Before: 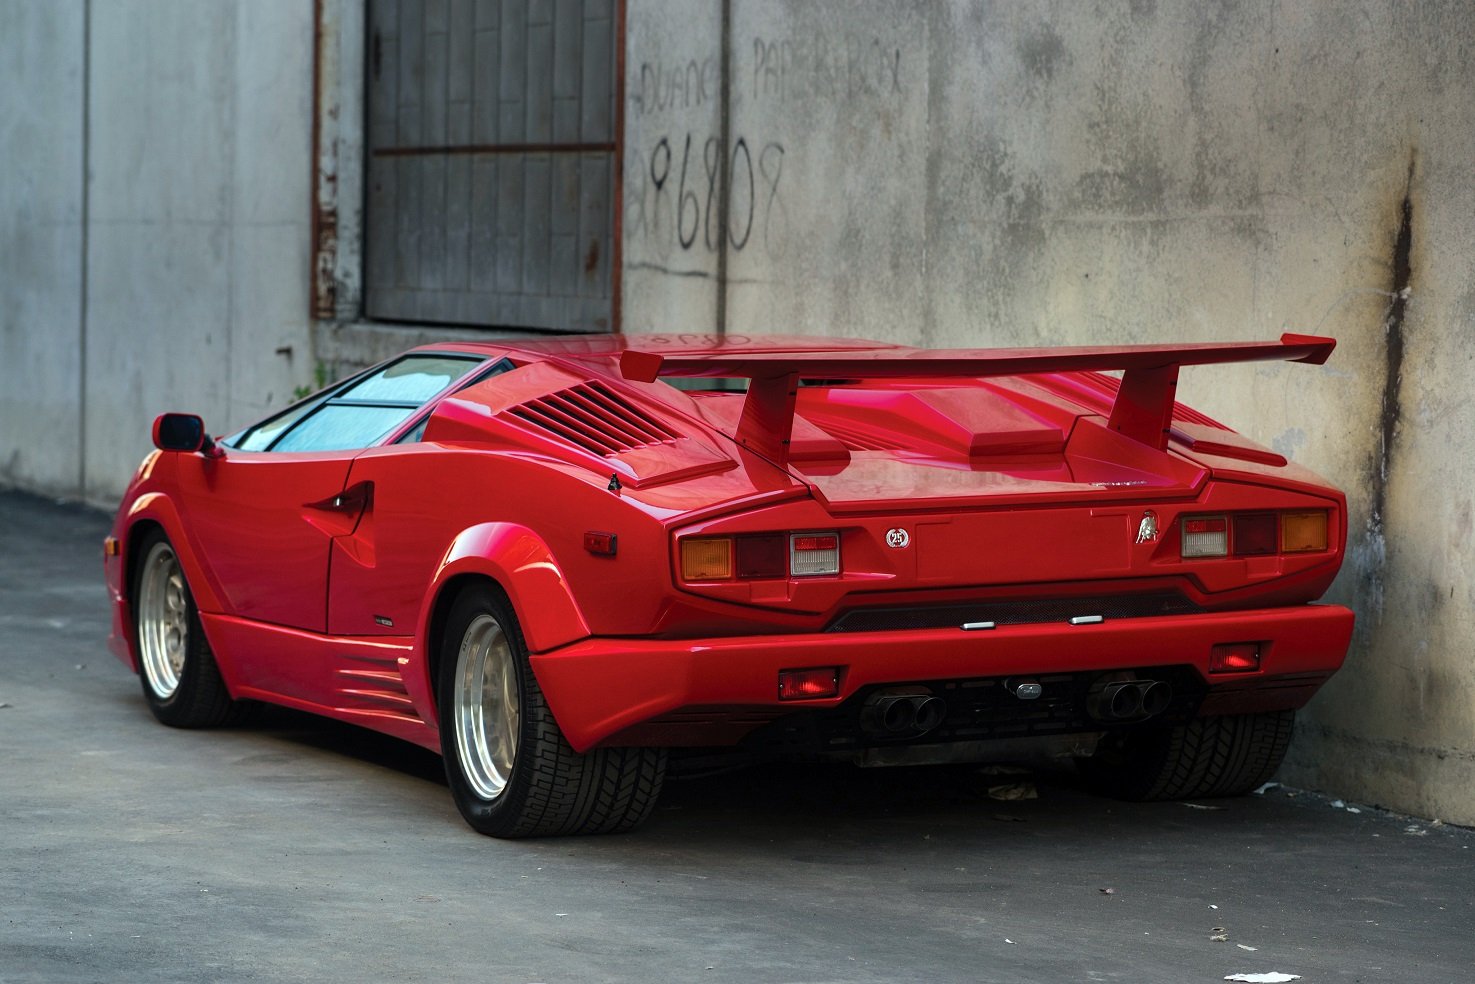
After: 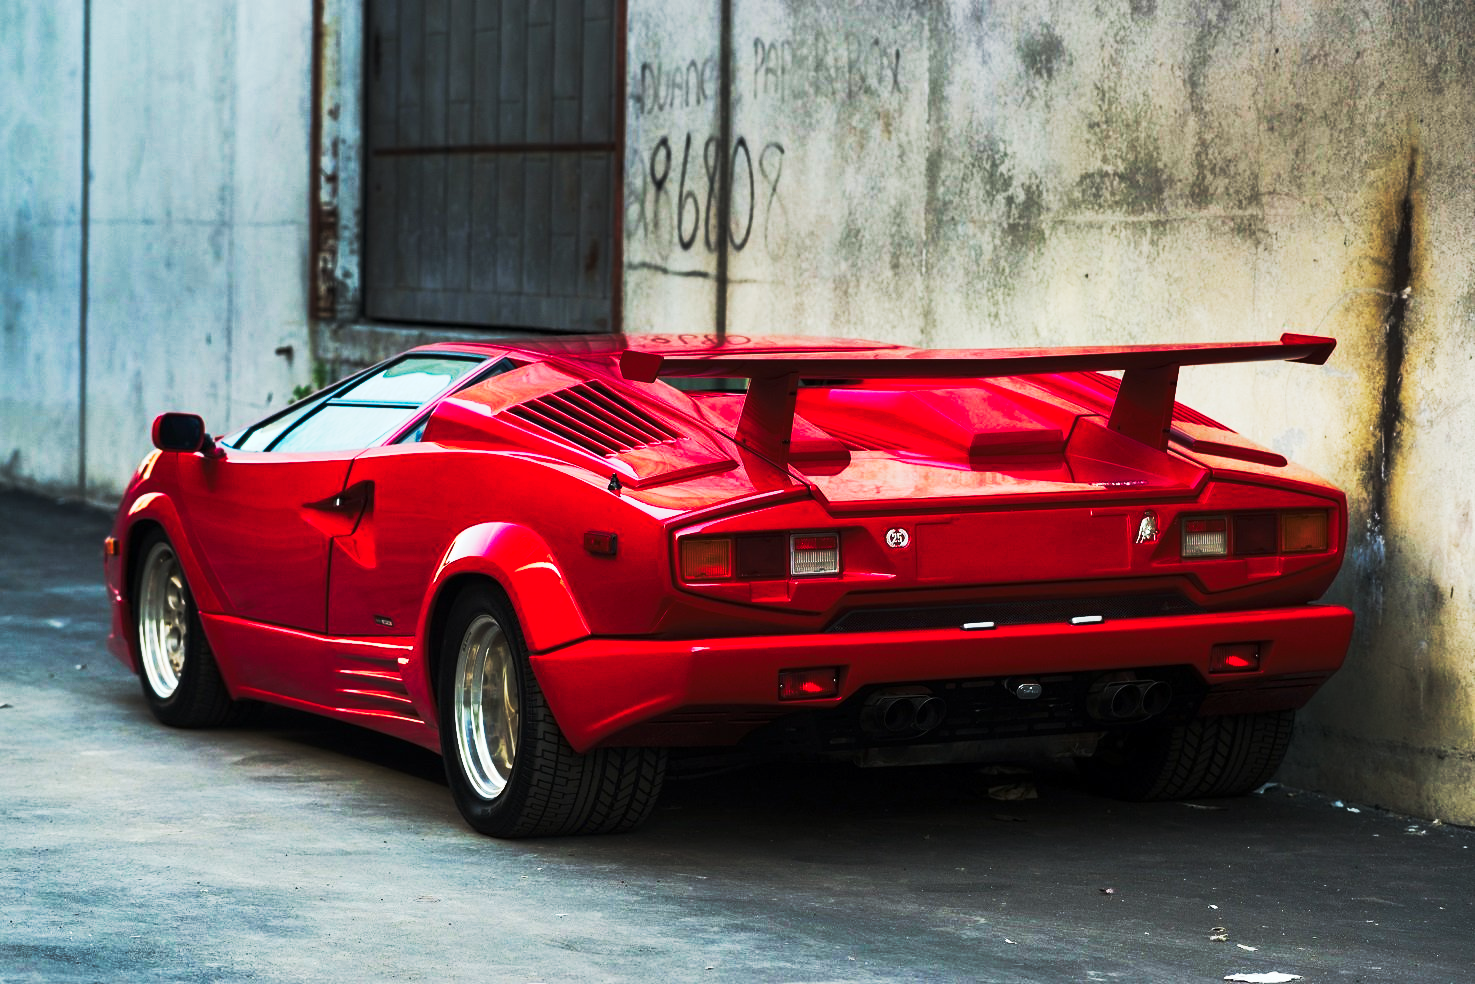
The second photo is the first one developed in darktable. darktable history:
tone curve: curves: ch0 [(0, 0) (0.427, 0.375) (0.616, 0.801) (1, 1)], preserve colors none
